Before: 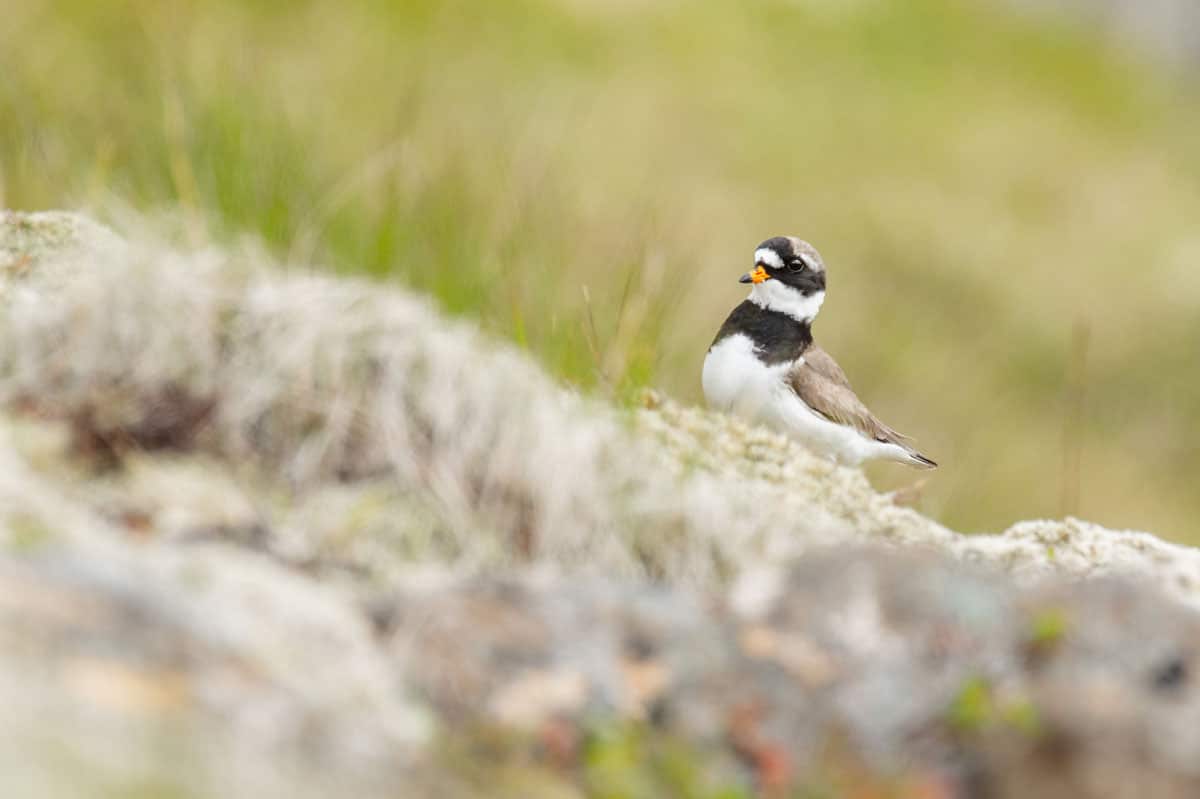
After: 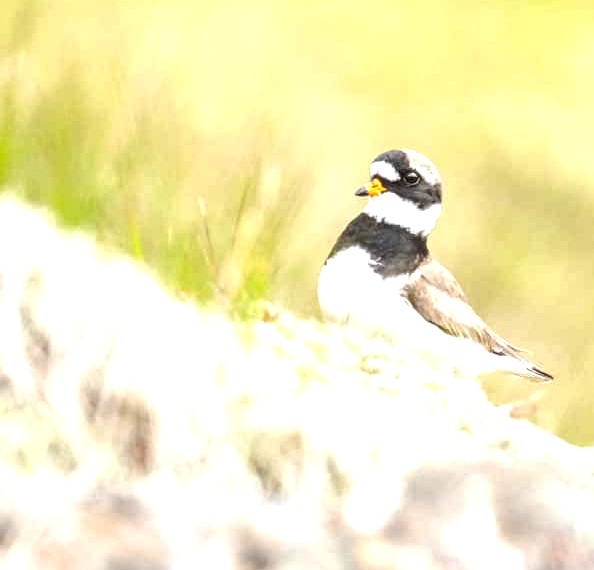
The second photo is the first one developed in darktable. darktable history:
crop: left 32.075%, top 10.976%, right 18.355%, bottom 17.596%
exposure: black level correction 0, exposure 1.1 EV, compensate exposure bias true, compensate highlight preservation false
local contrast: detail 130%
